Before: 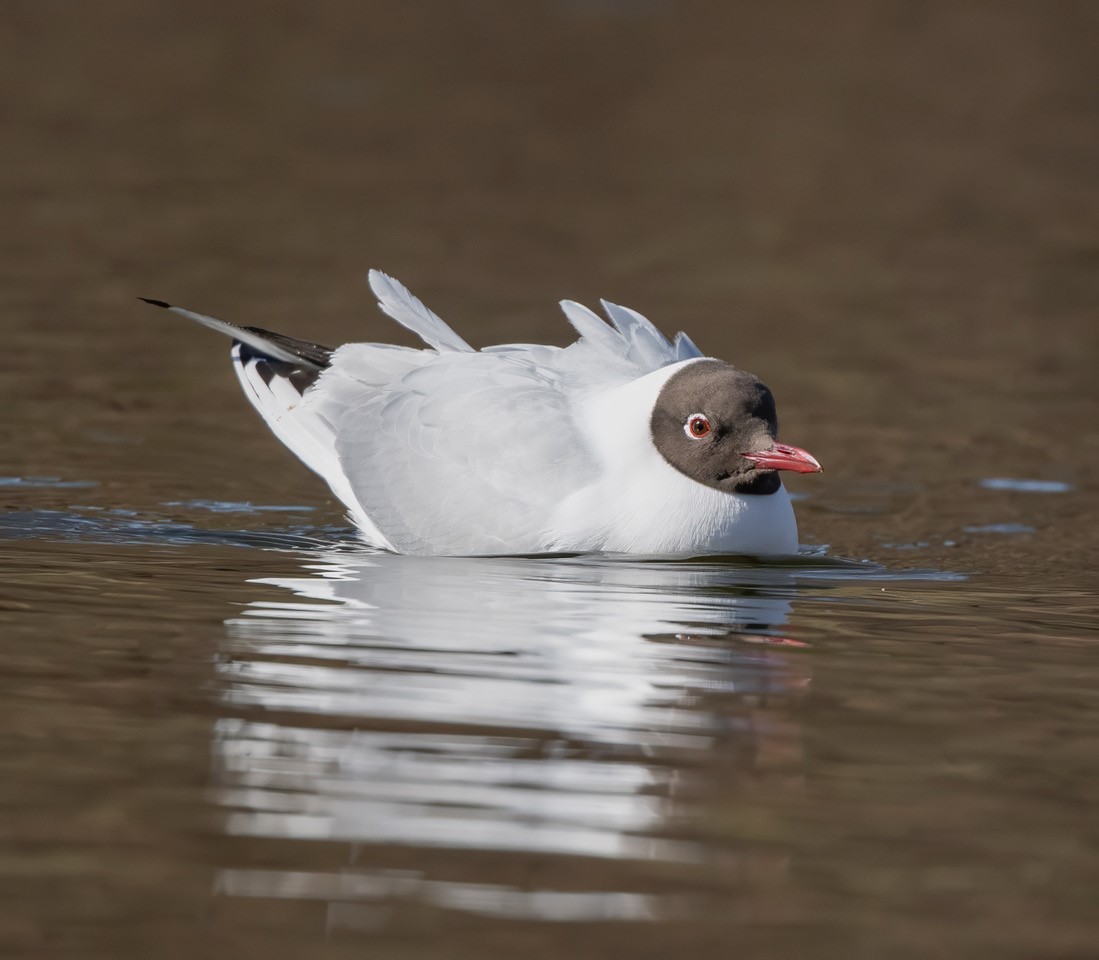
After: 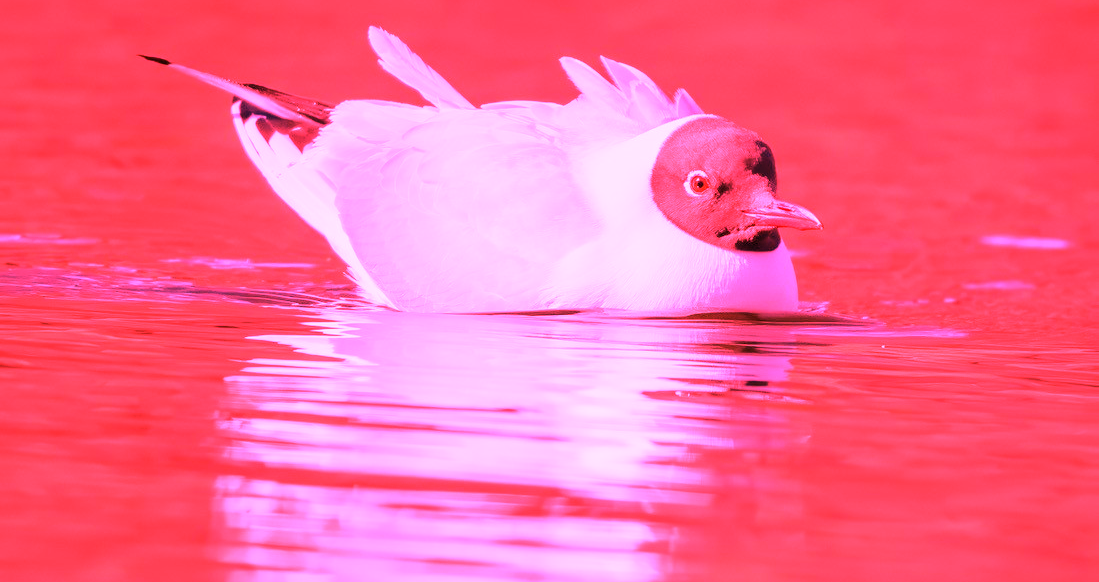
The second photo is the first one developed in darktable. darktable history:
white balance: red 4.26, blue 1.802
crop and rotate: top 25.357%, bottom 13.942%
